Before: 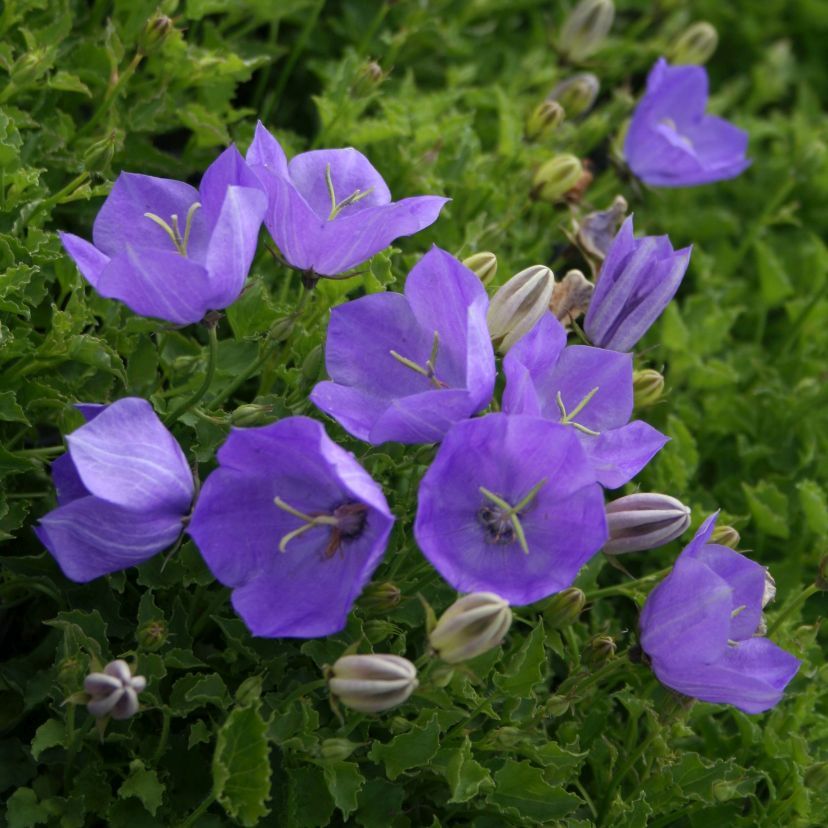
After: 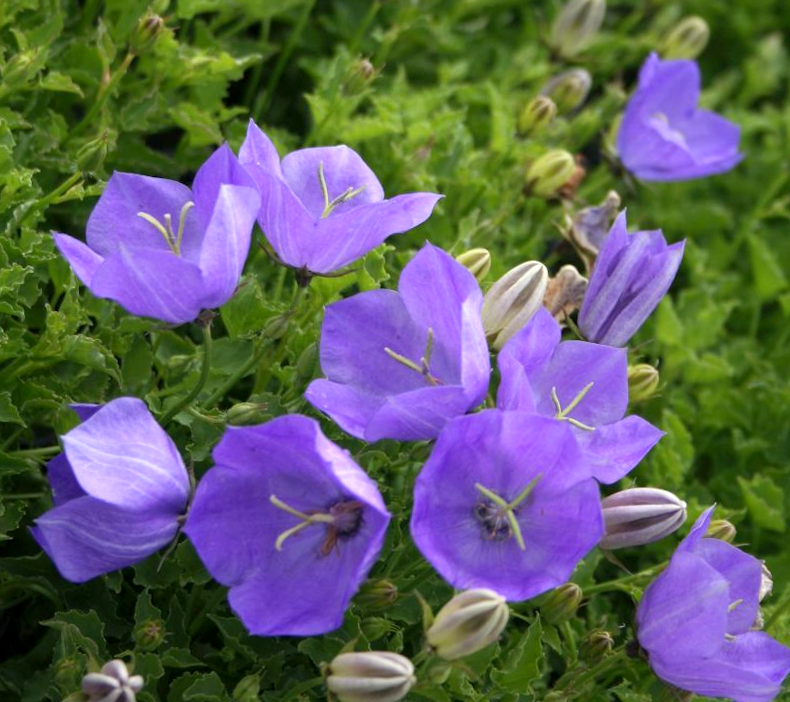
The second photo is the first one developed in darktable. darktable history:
crop and rotate: angle 0.546°, left 0.213%, right 3.388%, bottom 14.355%
exposure: black level correction 0.001, exposure 0.498 EV, compensate highlight preservation false
